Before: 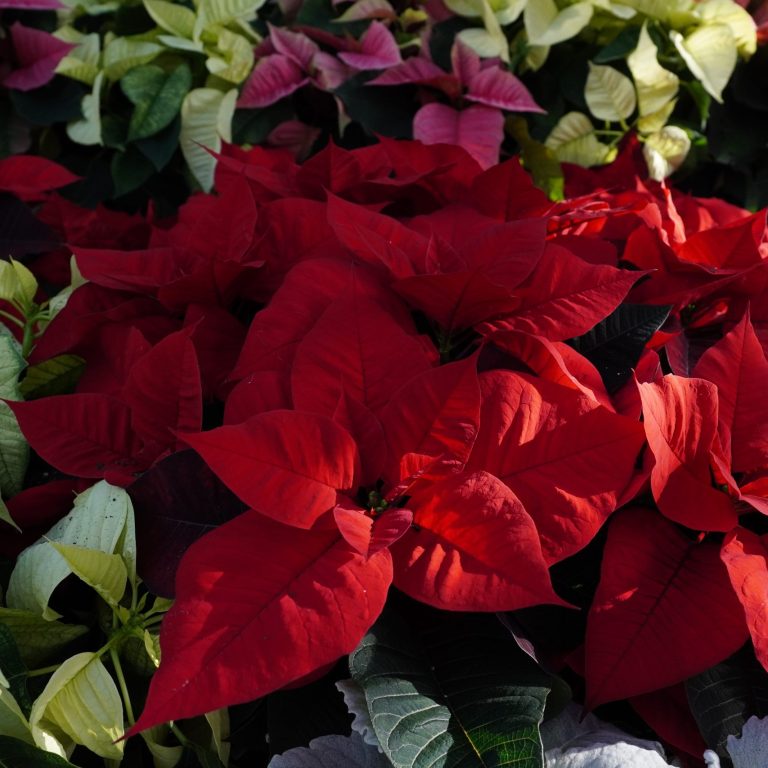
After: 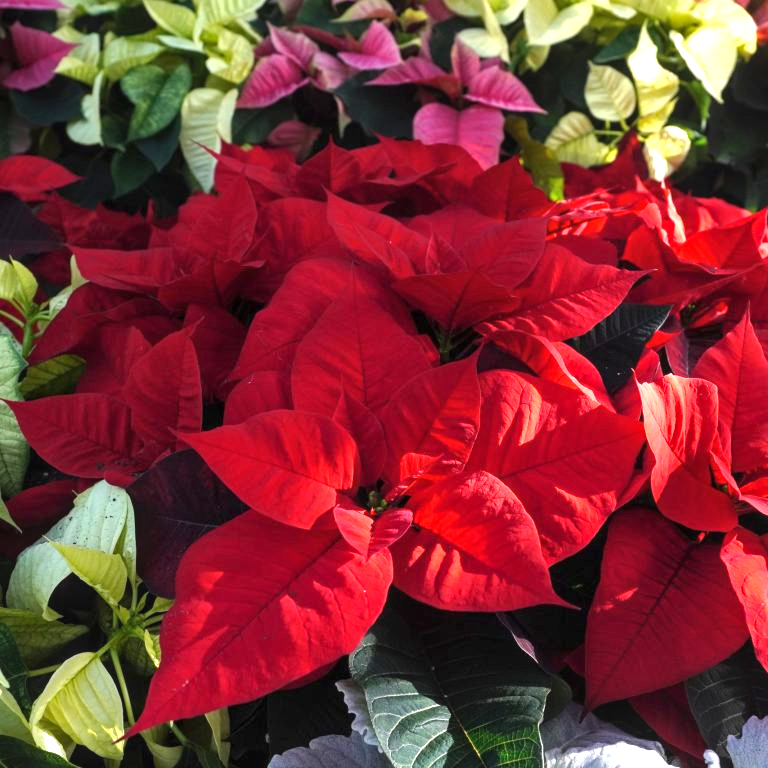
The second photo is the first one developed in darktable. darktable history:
exposure: black level correction 0, exposure 1.47 EV, compensate highlight preservation false
local contrast: detail 110%
